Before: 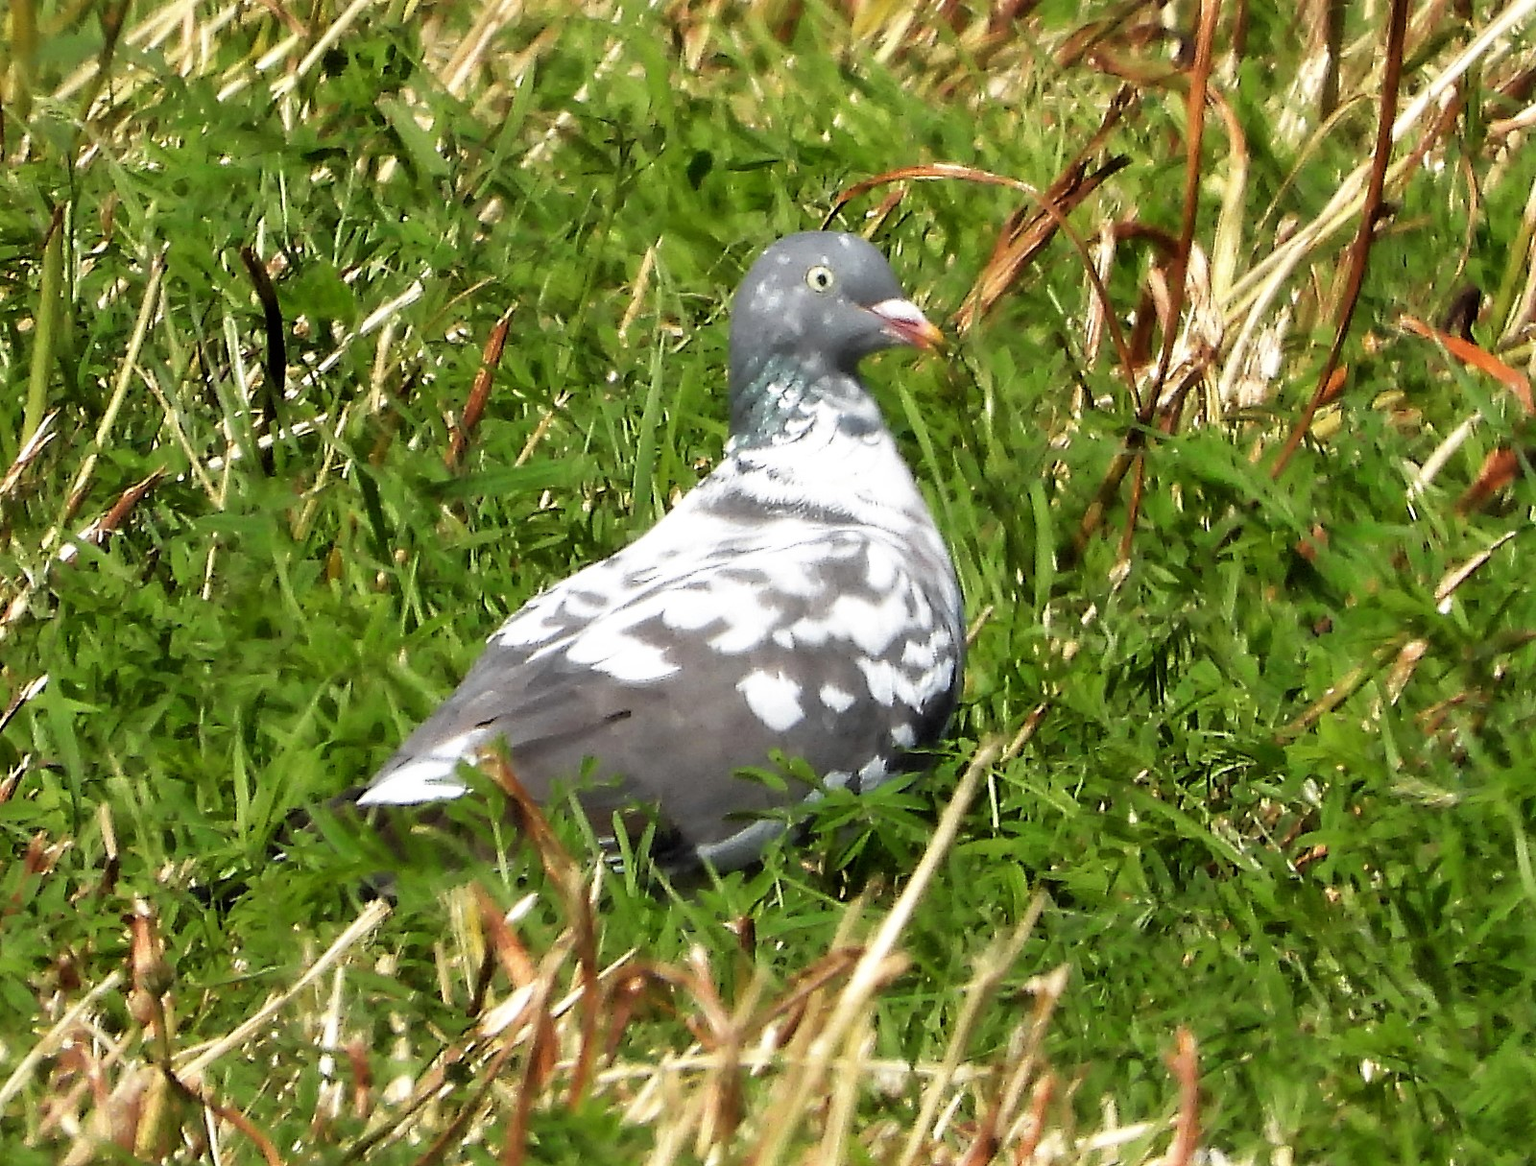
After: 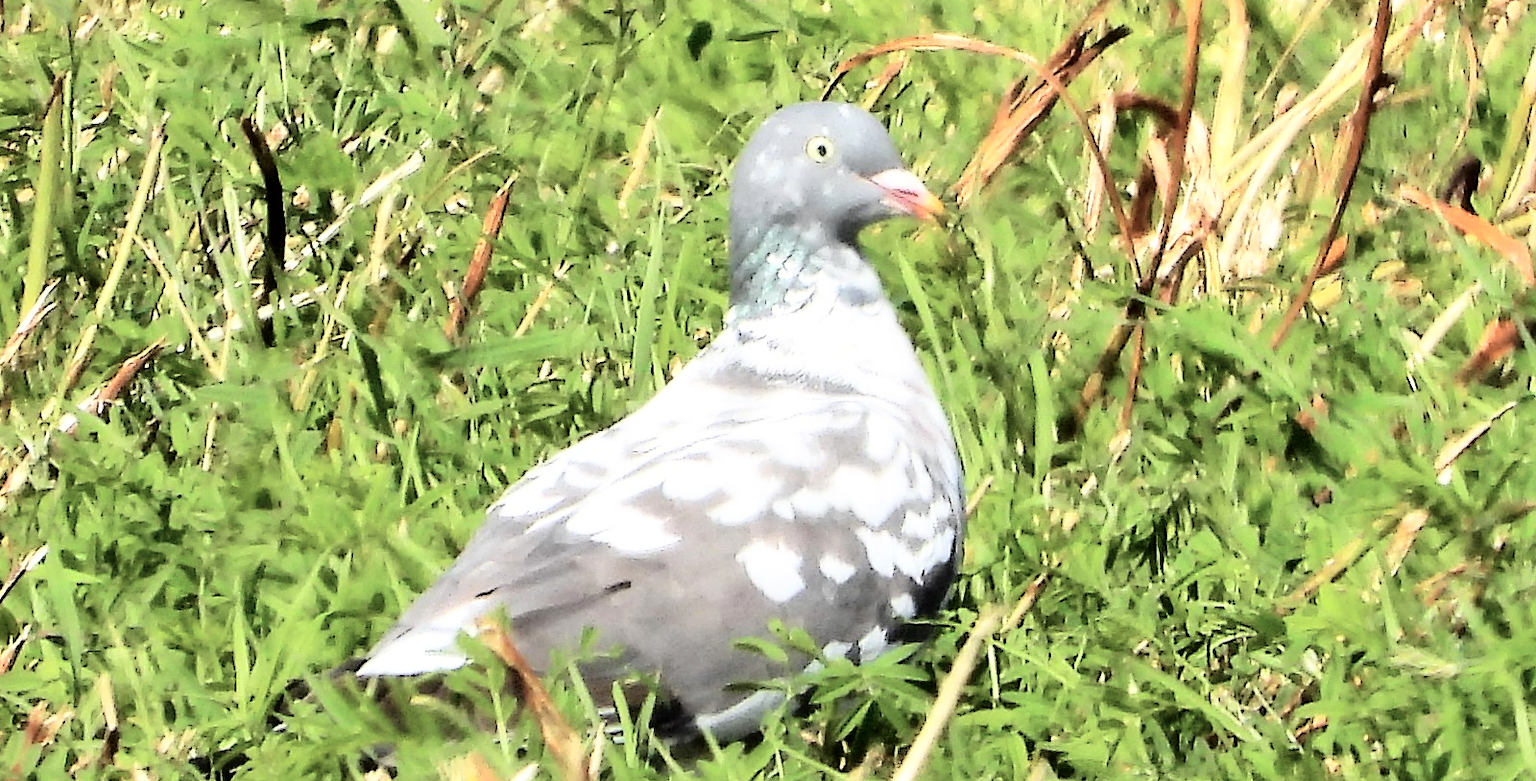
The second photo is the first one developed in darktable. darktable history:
tone equalizer: on, module defaults
crop: top 11.18%, bottom 21.75%
tone curve: curves: ch0 [(0, 0) (0.084, 0.074) (0.2, 0.297) (0.363, 0.591) (0.495, 0.765) (0.68, 0.901) (0.851, 0.967) (1, 1)], color space Lab, independent channels, preserve colors none
